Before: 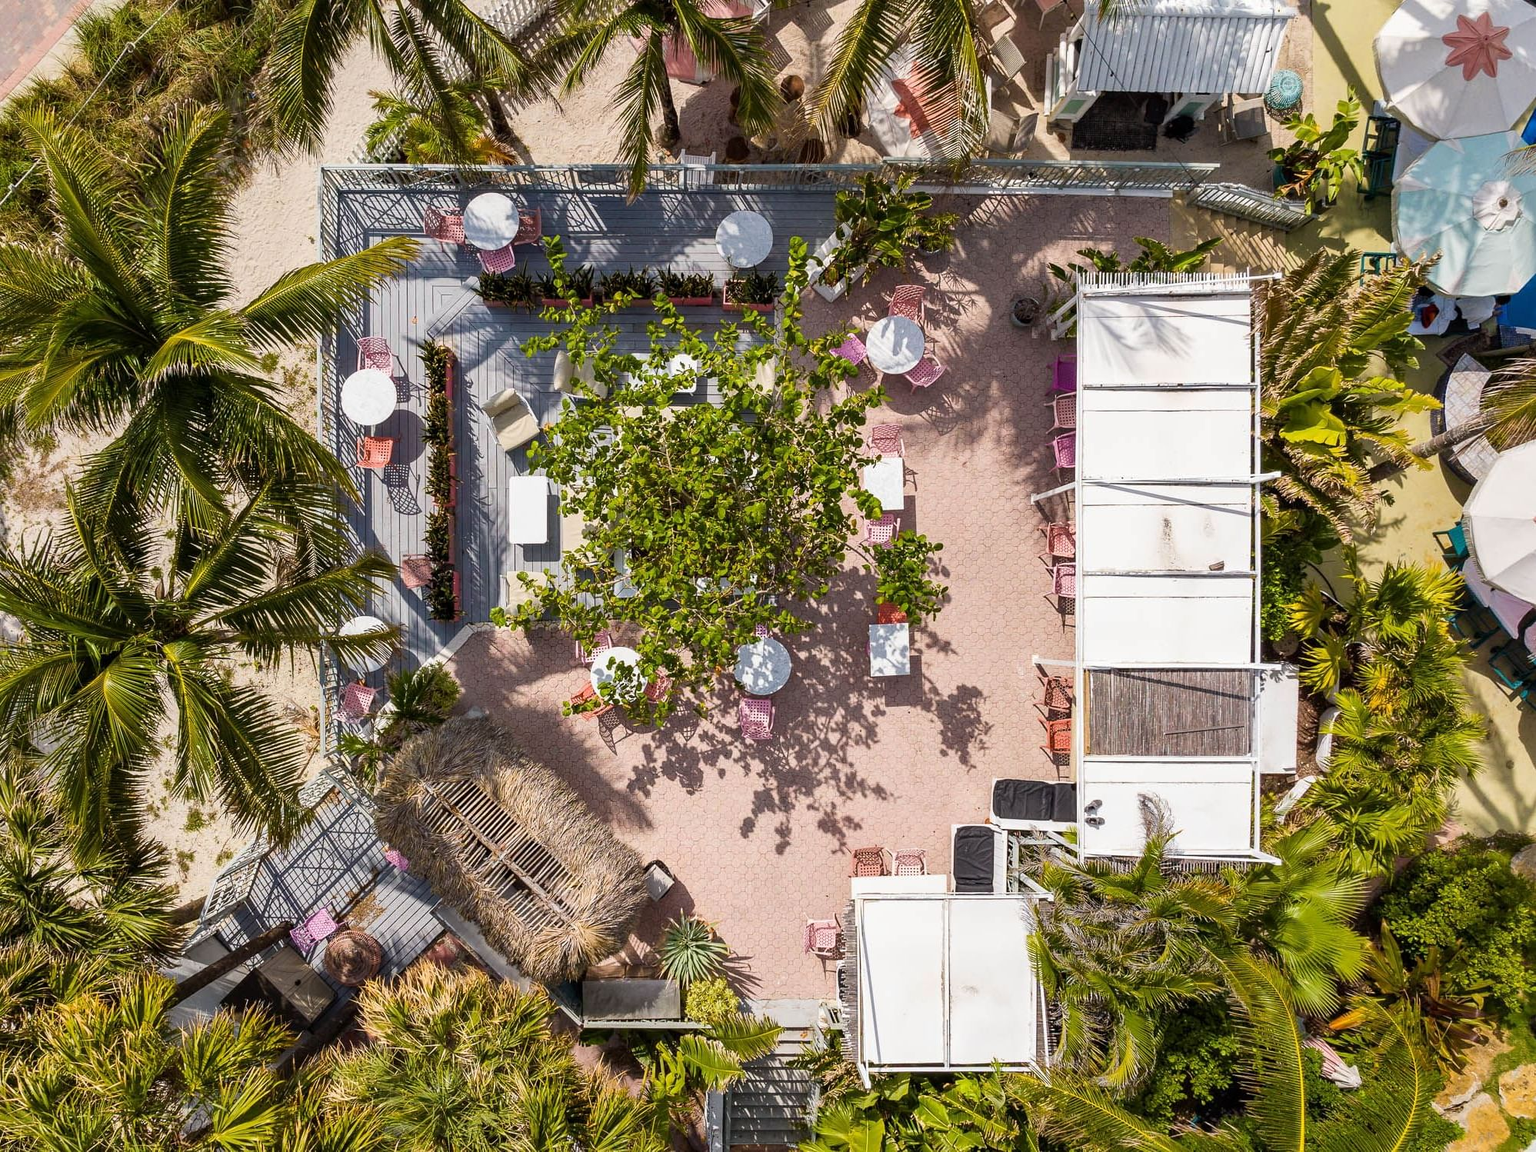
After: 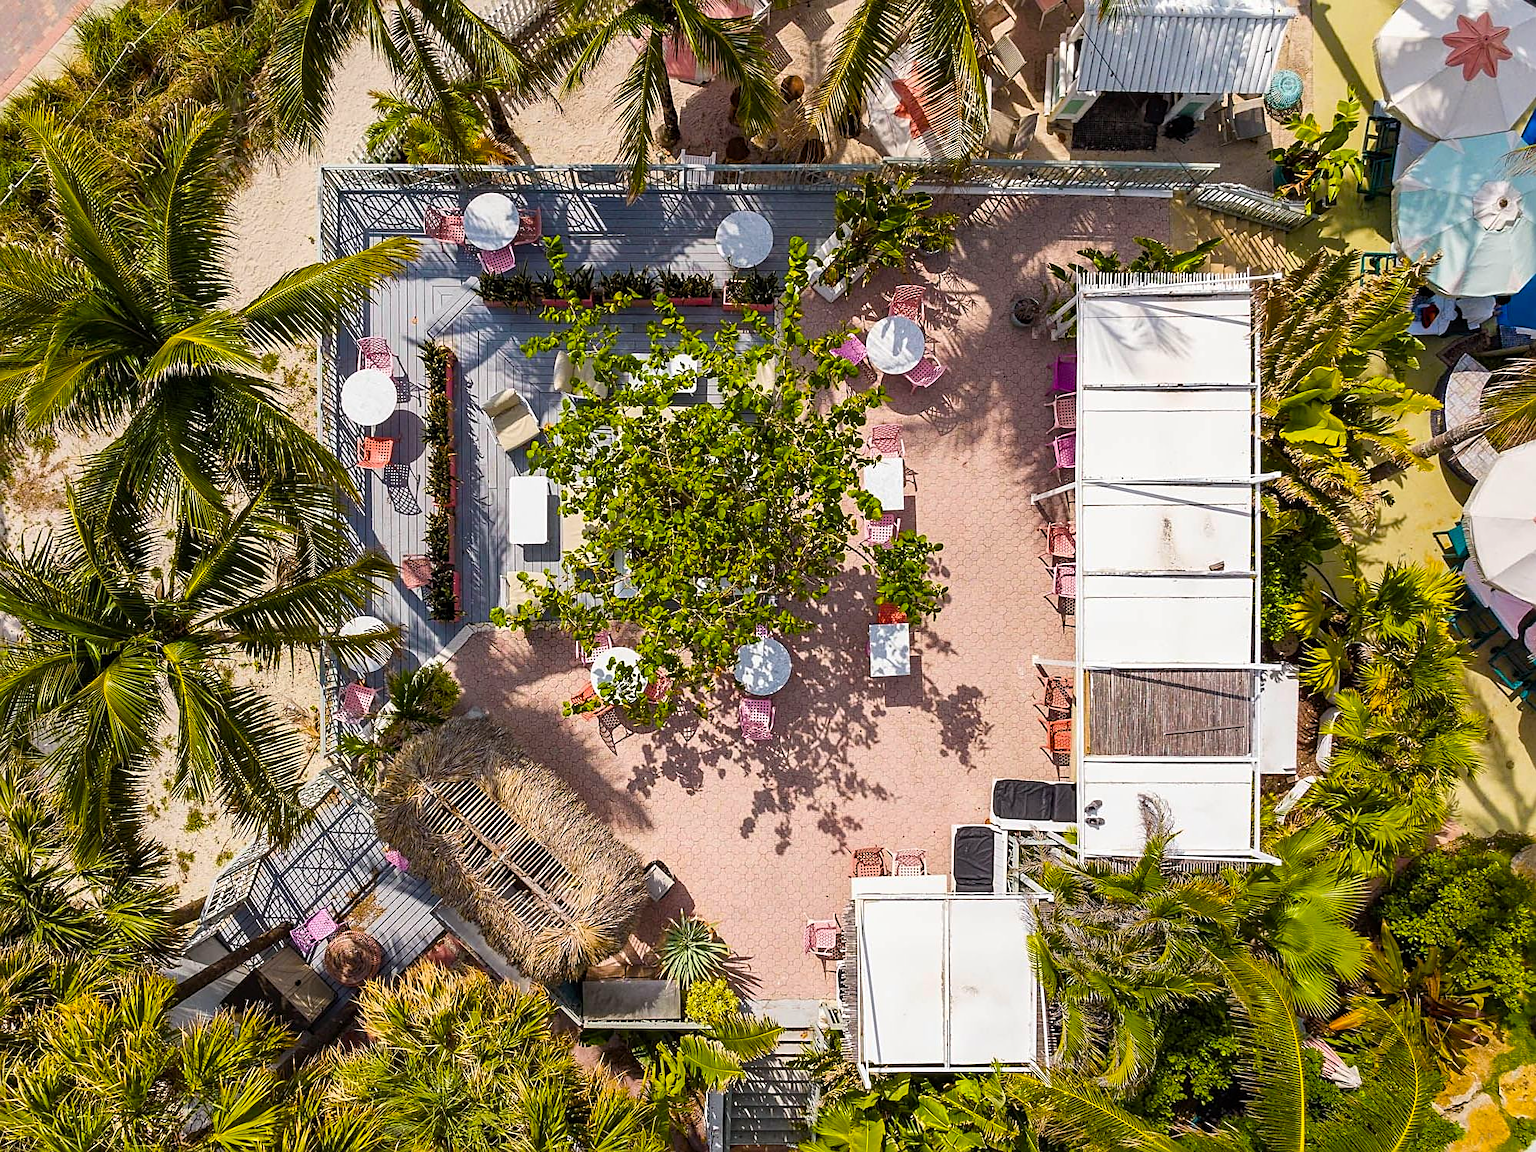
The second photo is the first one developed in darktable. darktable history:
color balance rgb: perceptual saturation grading › global saturation 30.209%, global vibrance 10.942%
sharpen: on, module defaults
